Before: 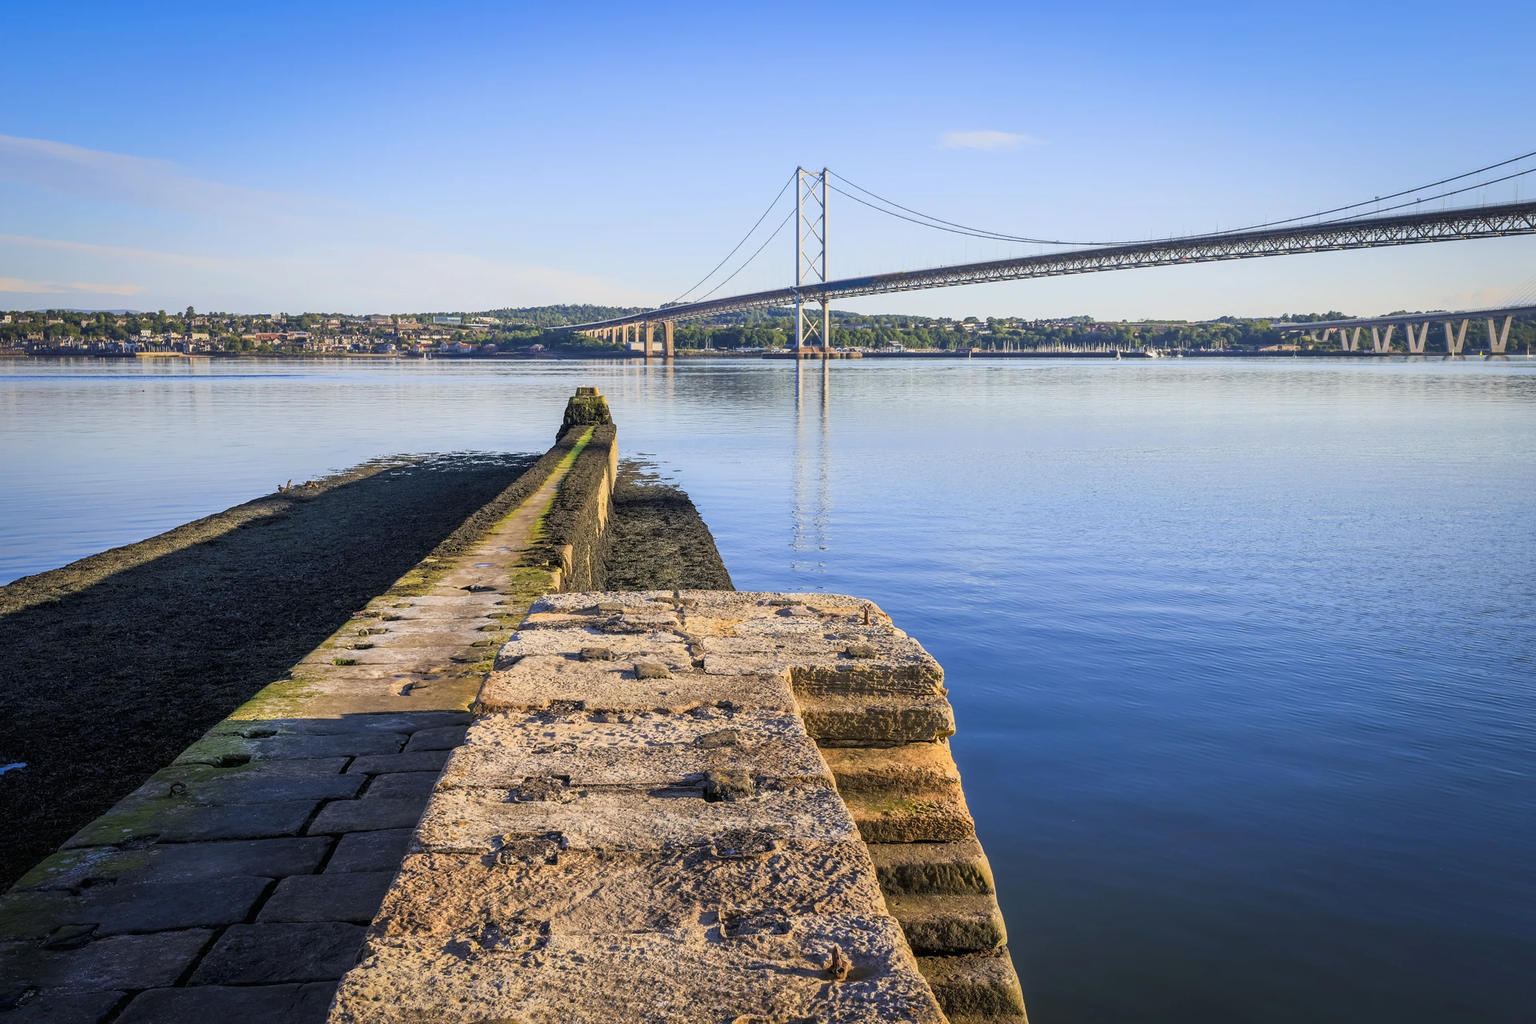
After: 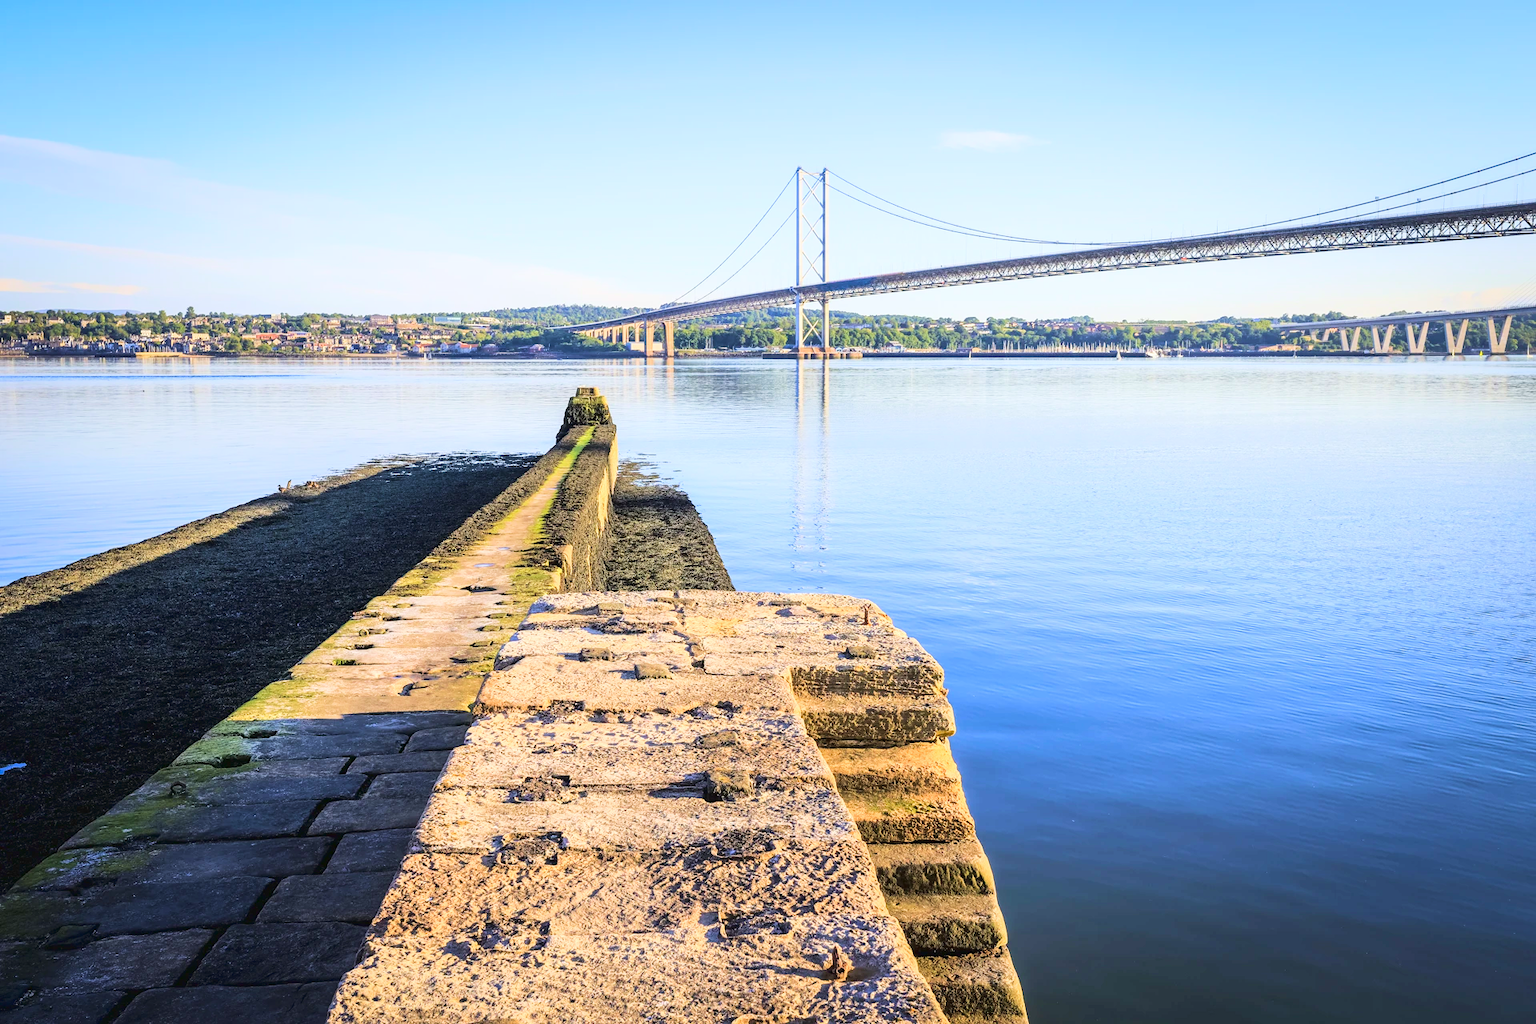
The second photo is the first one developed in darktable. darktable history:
tone curve: curves: ch0 [(0, 0.026) (0.146, 0.158) (0.272, 0.34) (0.453, 0.627) (0.687, 0.829) (1, 1)], color space Lab, linked channels, preserve colors none
exposure: exposure 0.3 EV, compensate highlight preservation false
velvia: on, module defaults
